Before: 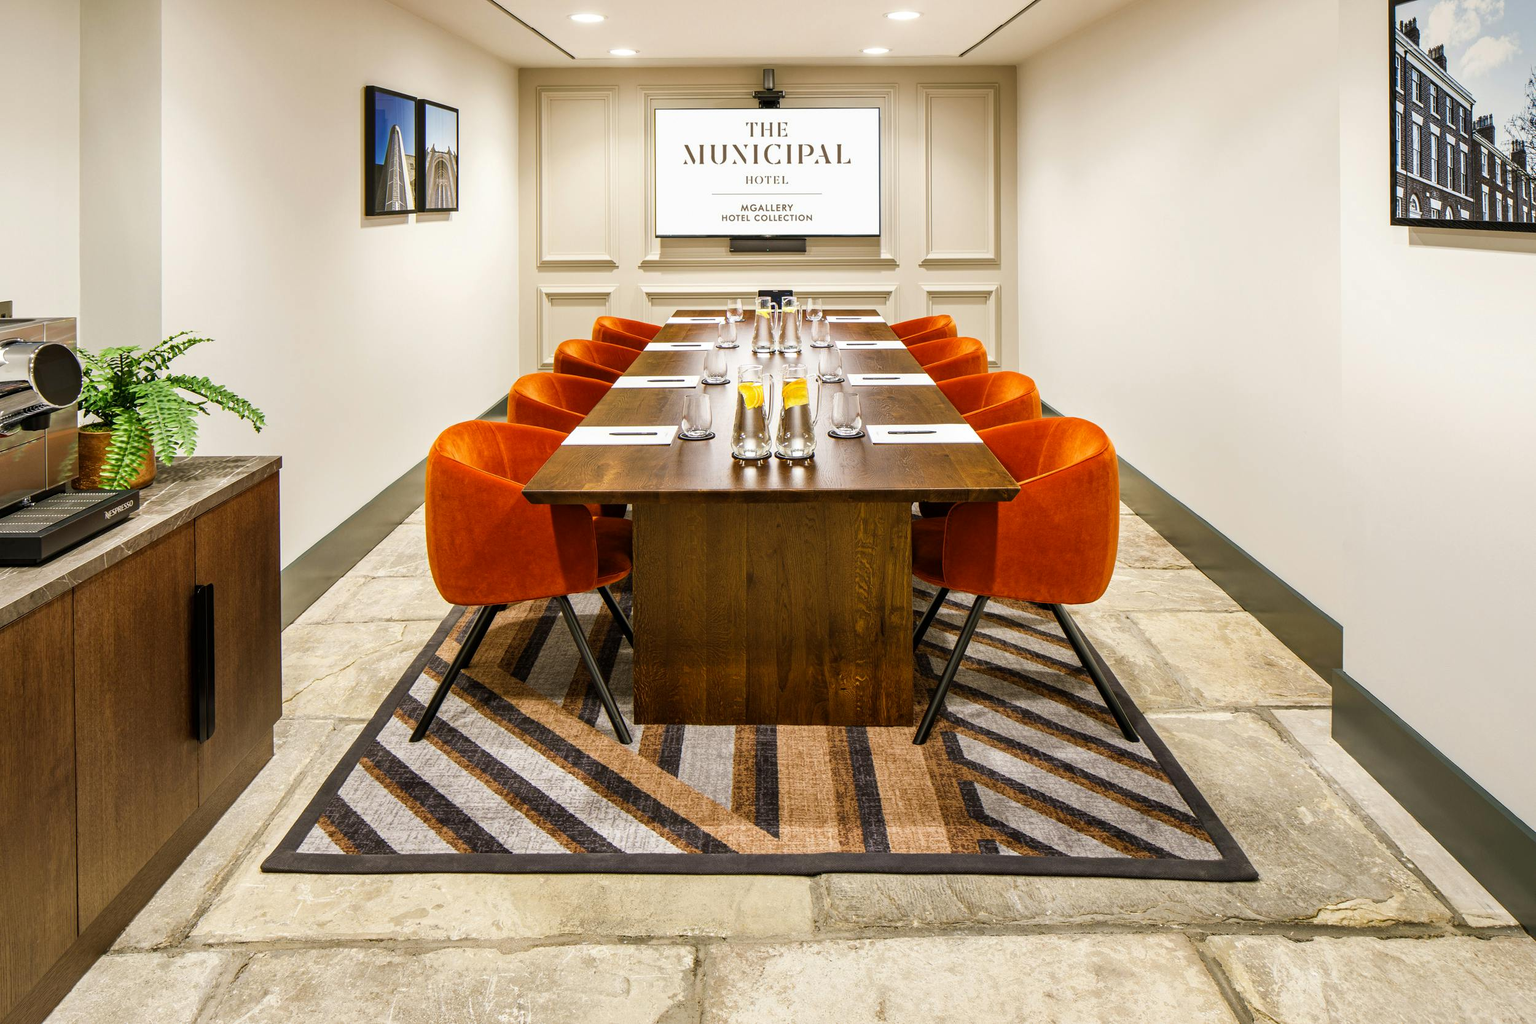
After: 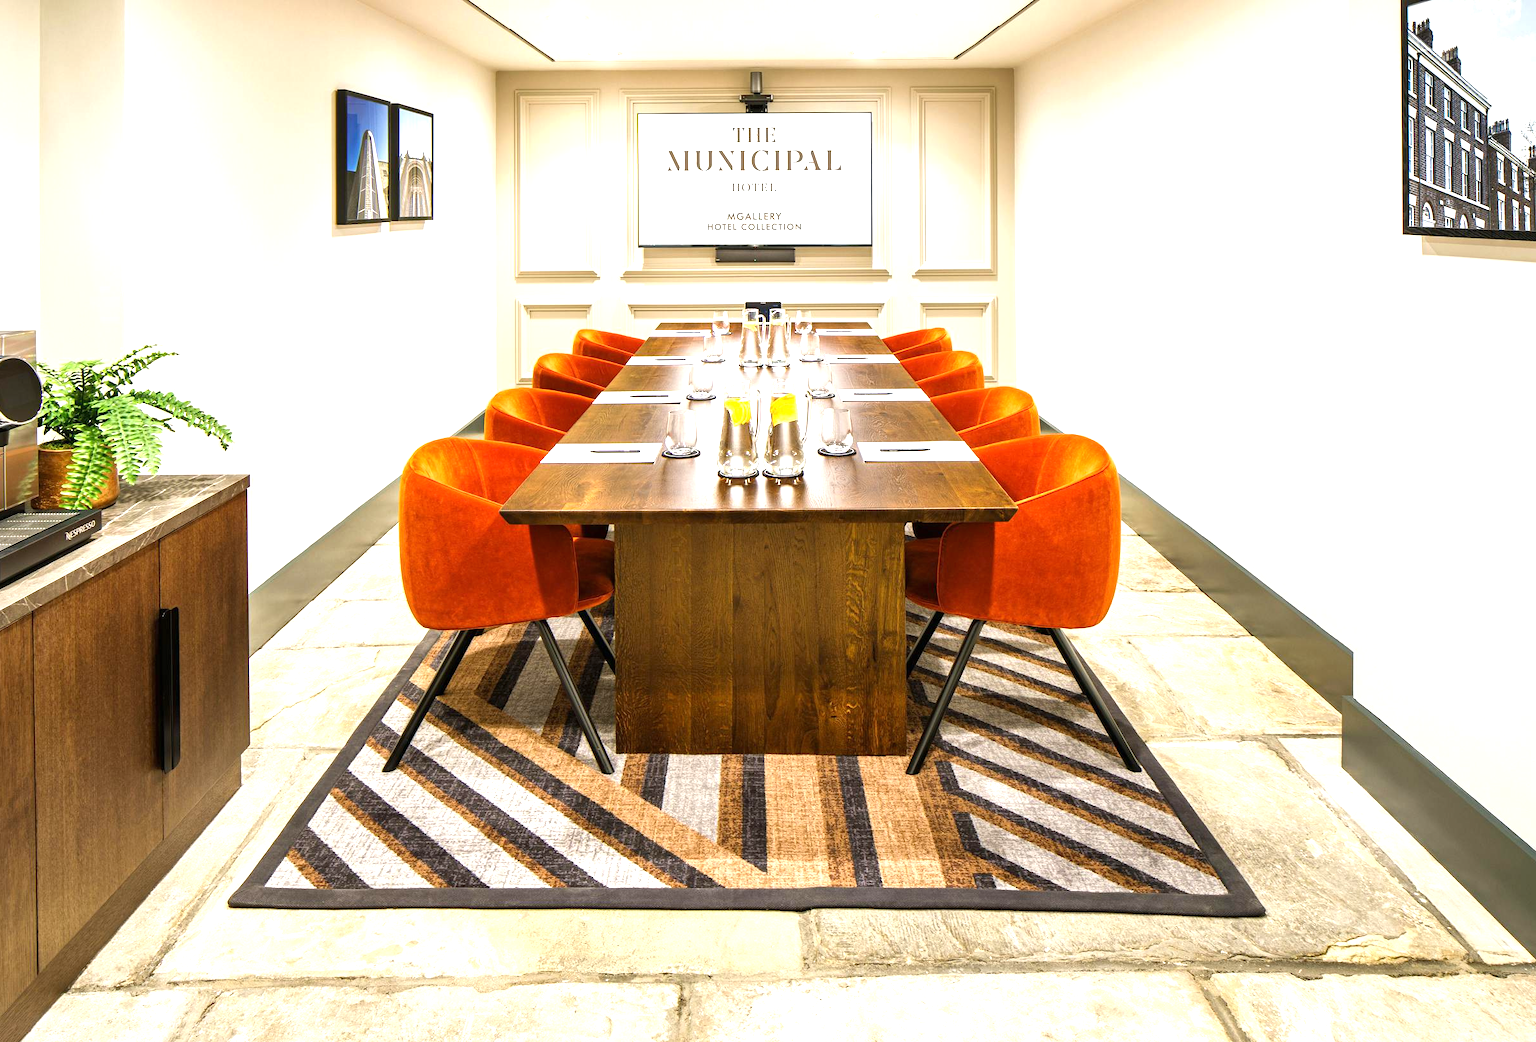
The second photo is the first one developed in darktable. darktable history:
crop and rotate: left 2.739%, right 1.099%, bottom 2.104%
exposure: black level correction 0, exposure 0.954 EV, compensate highlight preservation false
